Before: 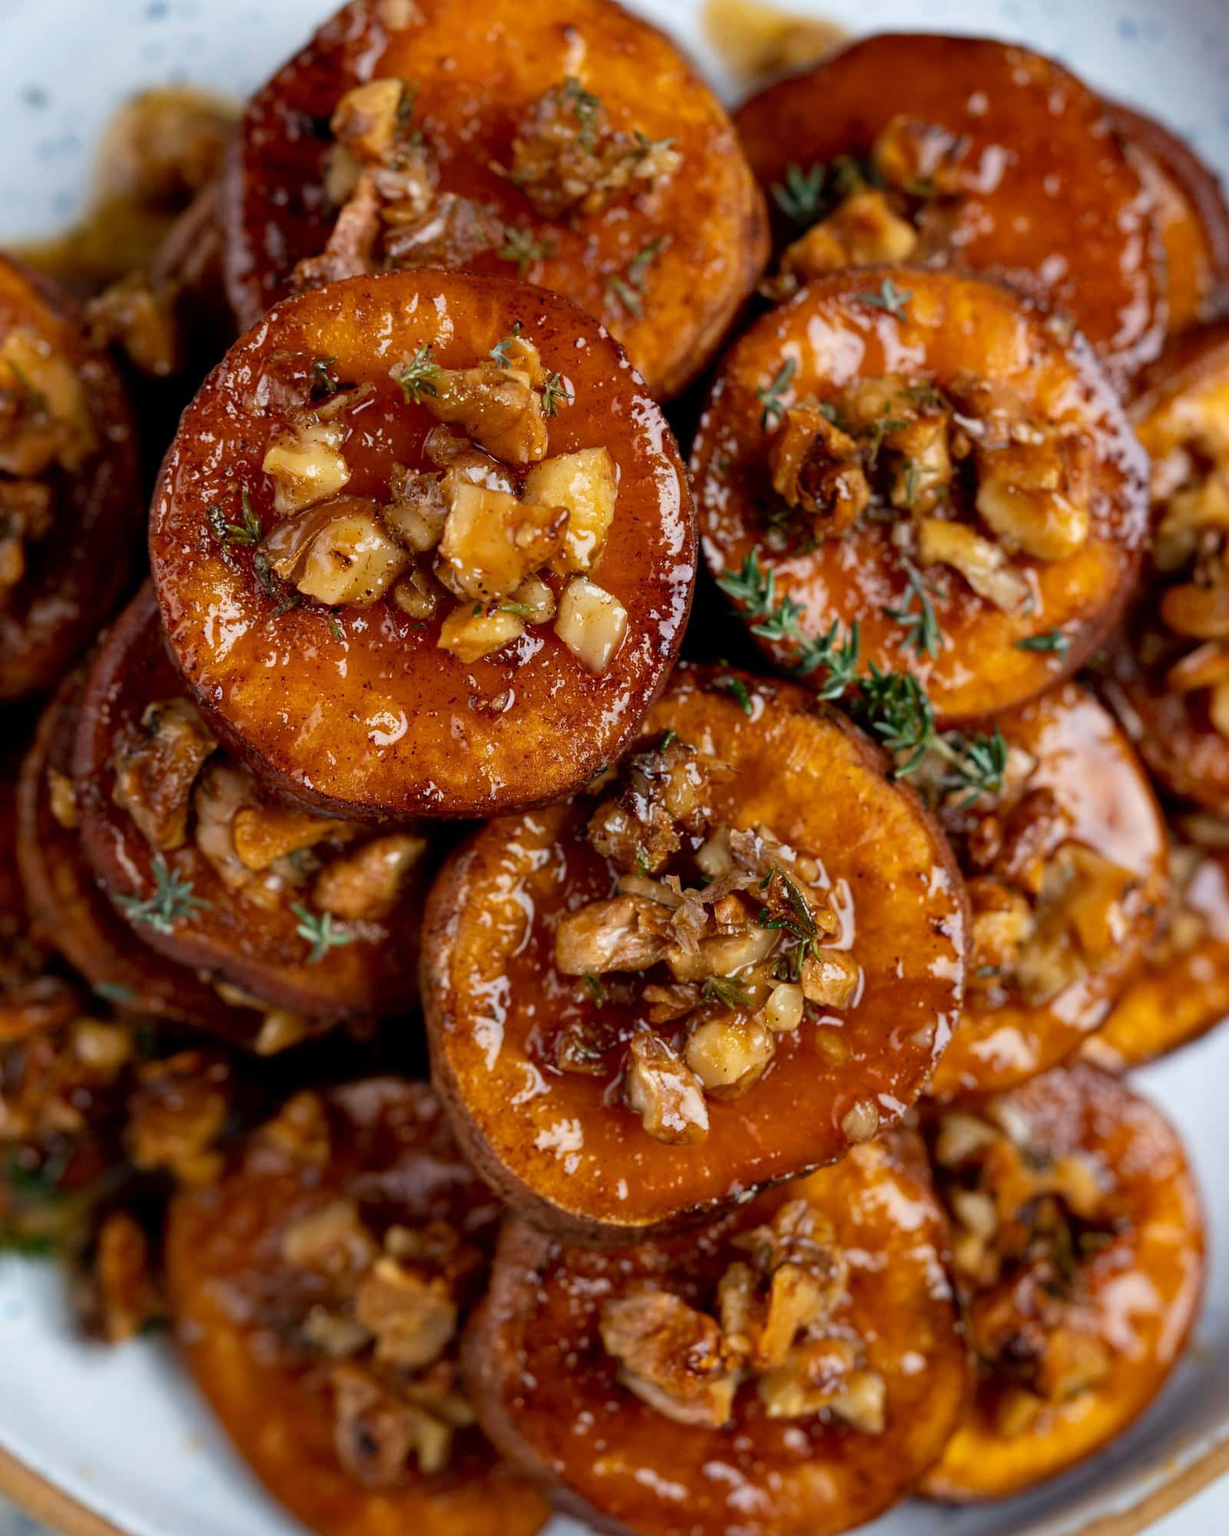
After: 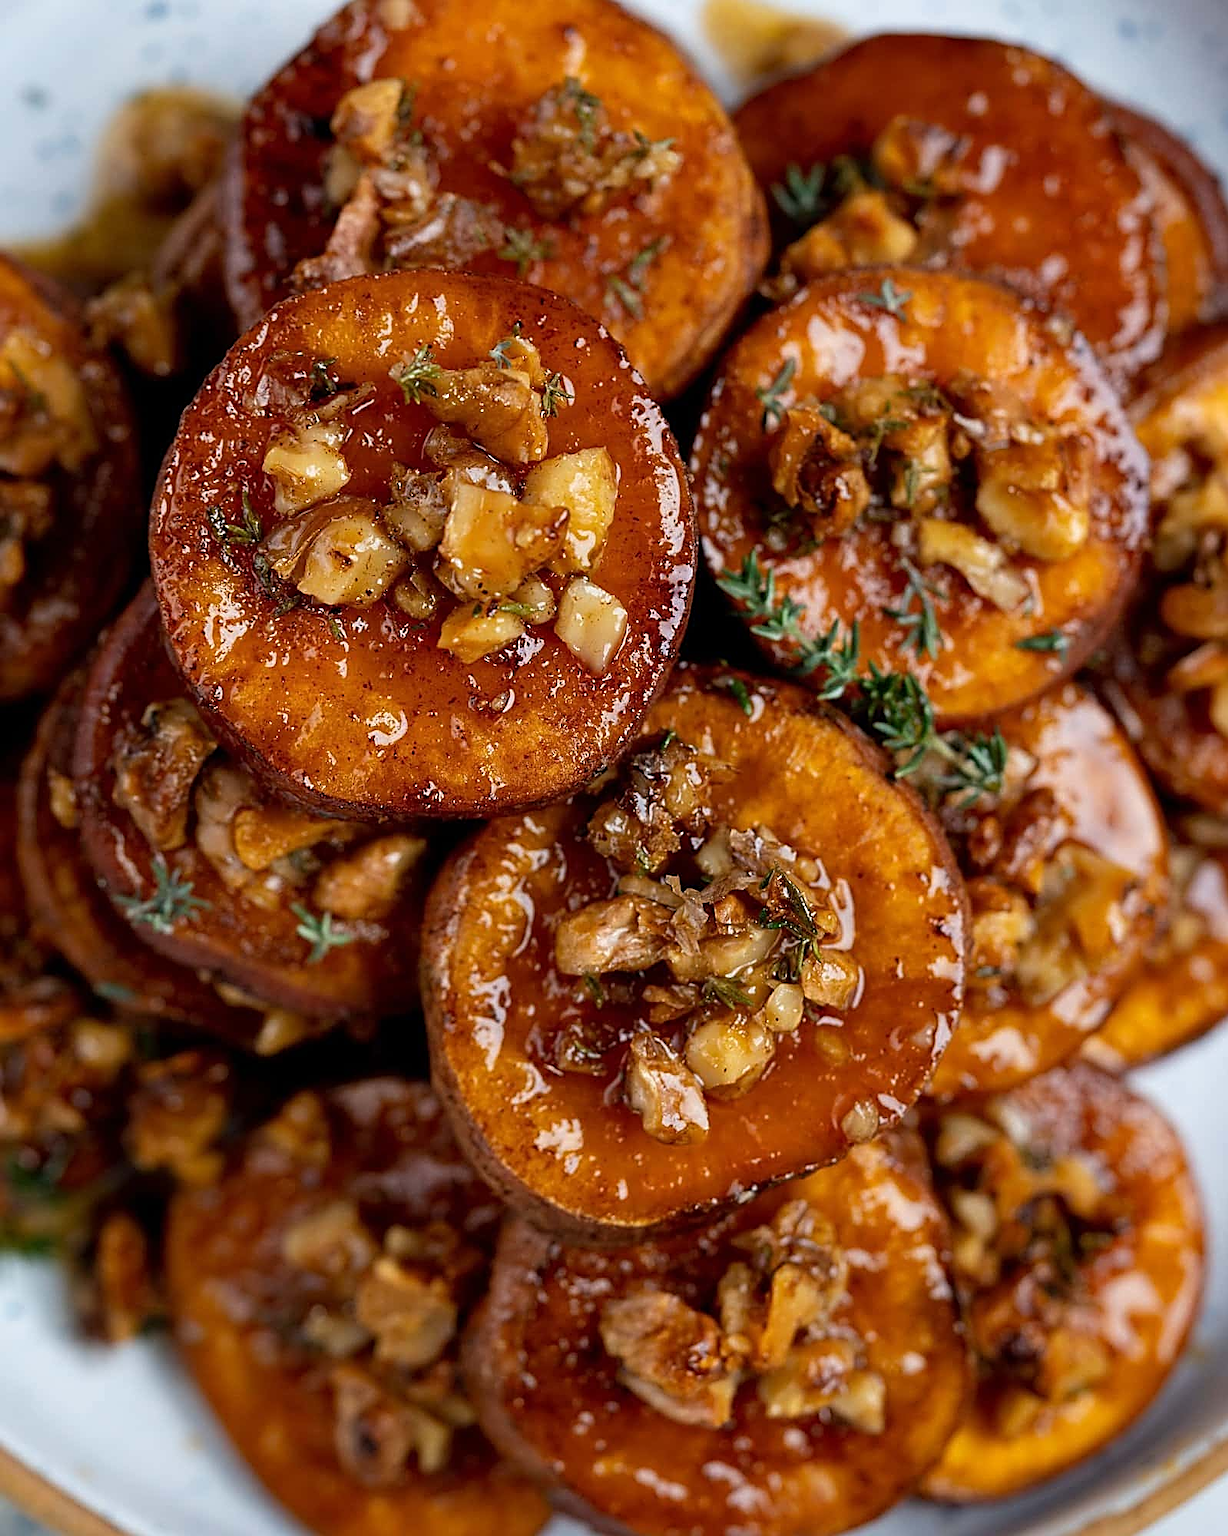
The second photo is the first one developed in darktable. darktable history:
sharpen: amount 1.011
